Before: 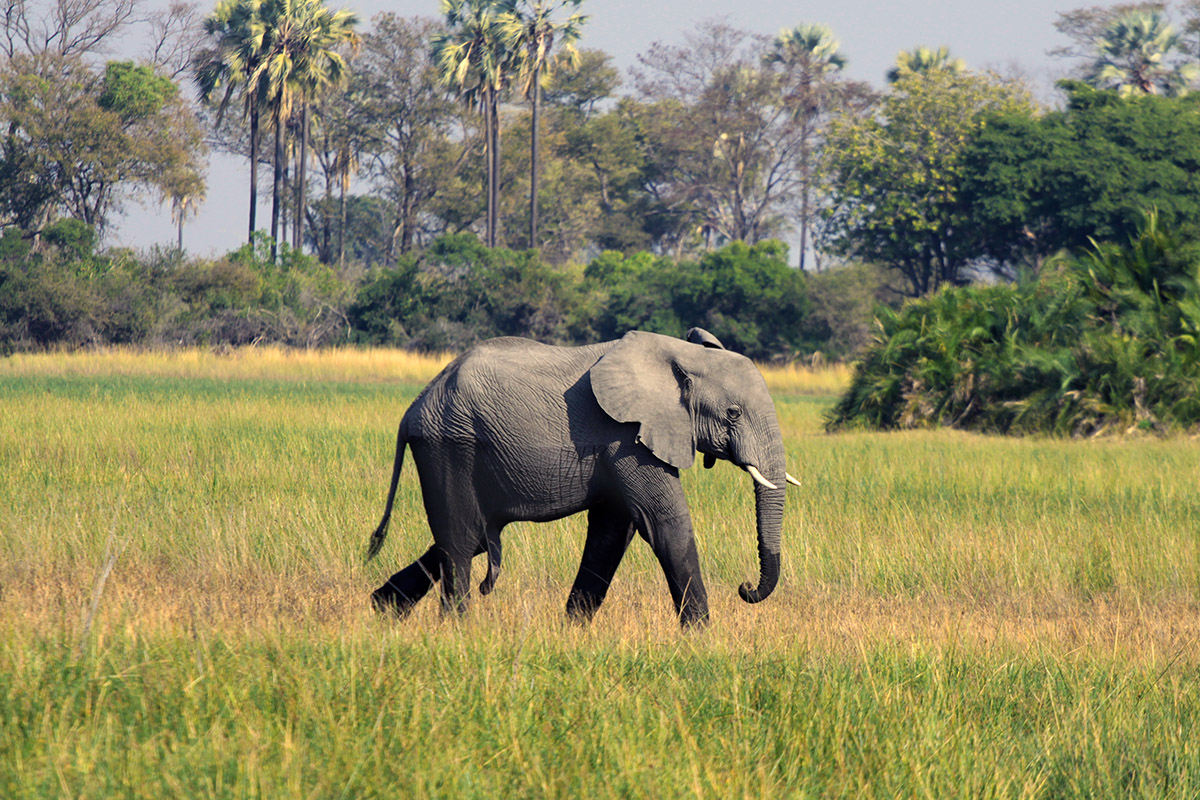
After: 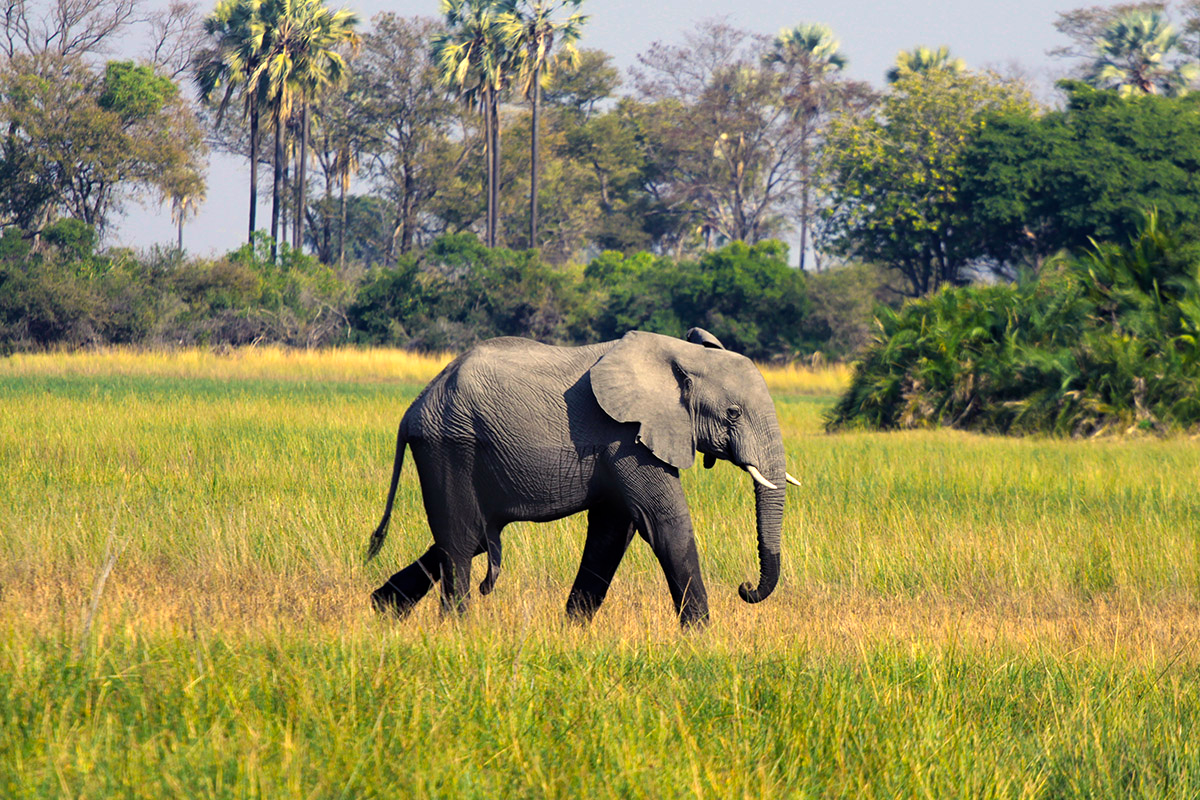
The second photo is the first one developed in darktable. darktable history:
color balance rgb: perceptual saturation grading › global saturation 0.743%, global vibrance 35.073%, contrast 9.786%
